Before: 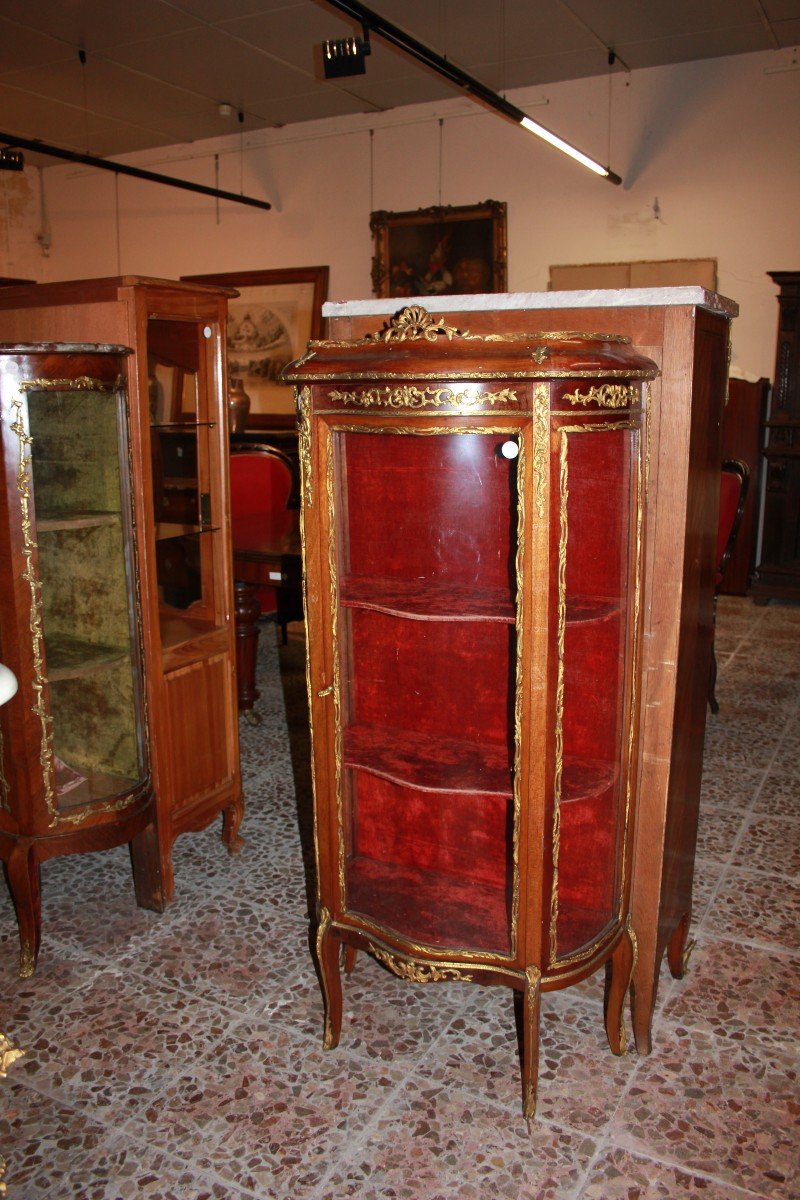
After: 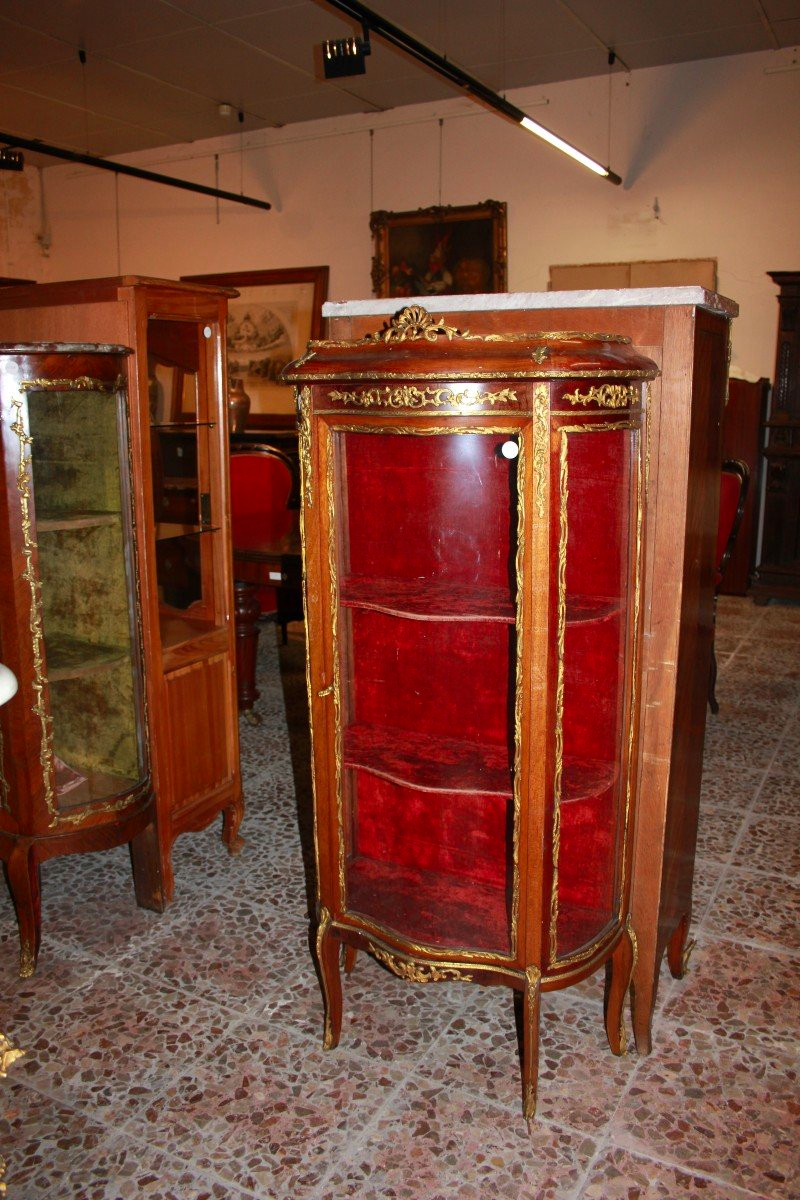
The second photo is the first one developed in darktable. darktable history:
contrast brightness saturation: saturation 0.128
